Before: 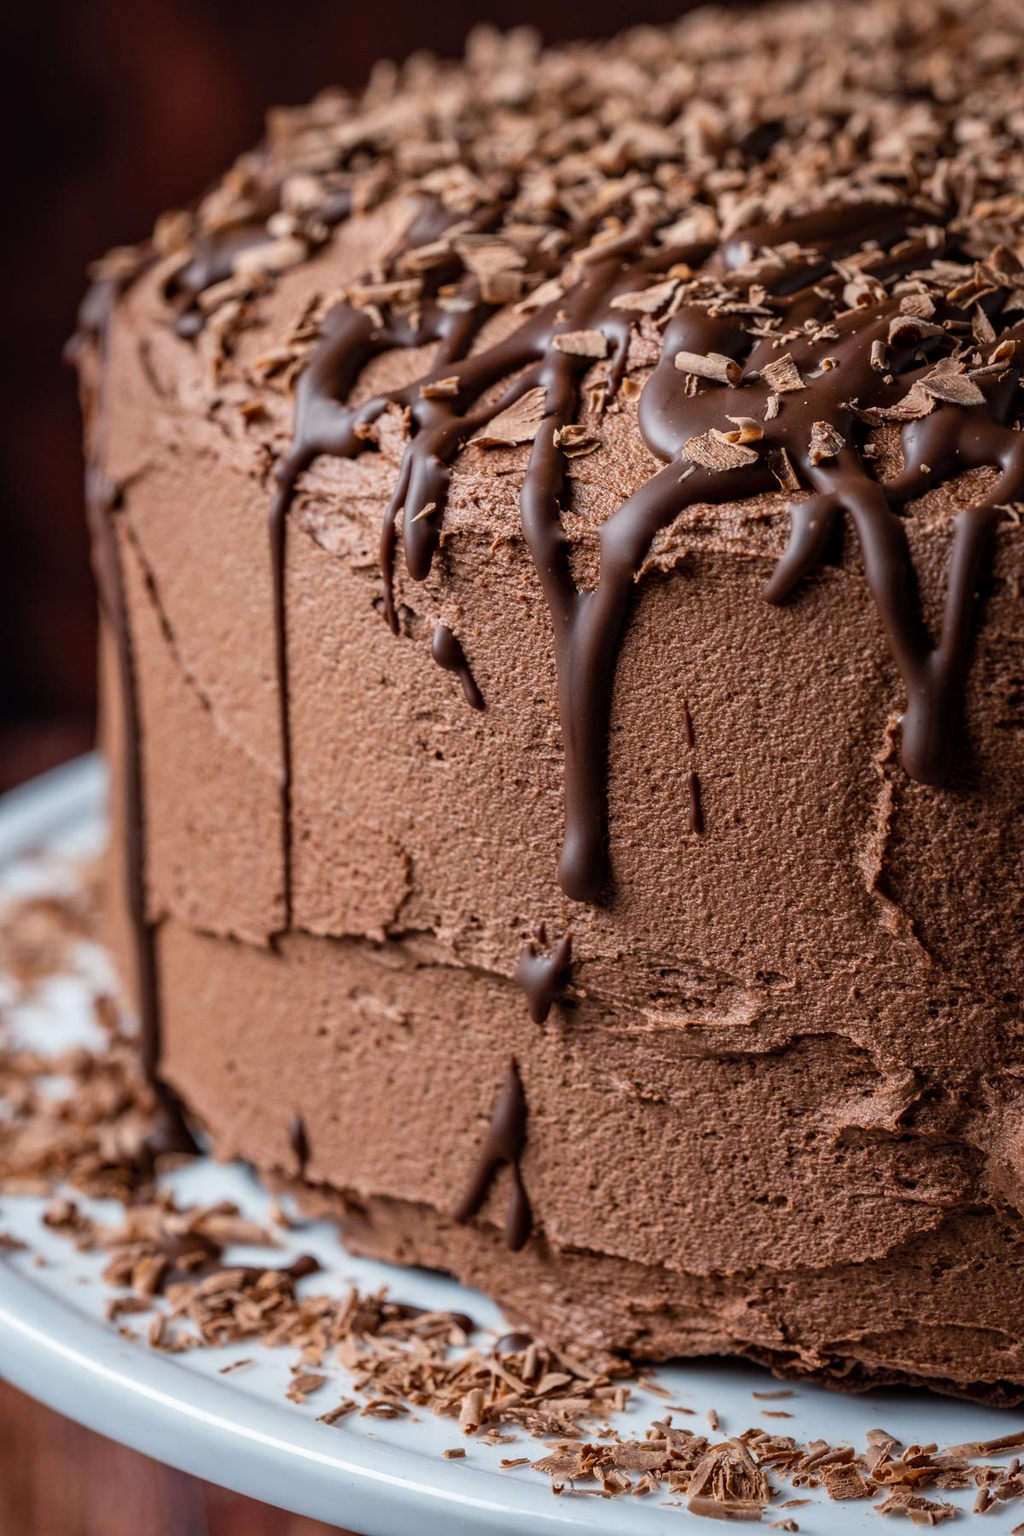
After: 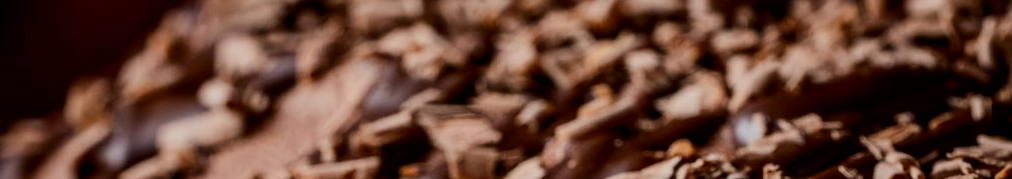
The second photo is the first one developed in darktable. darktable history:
contrast brightness saturation: contrast 0.2, brightness -0.11, saturation 0.1
filmic rgb: black relative exposure -7.65 EV, white relative exposure 4.56 EV, hardness 3.61
crop and rotate: left 9.644%, top 9.491%, right 6.021%, bottom 80.509%
